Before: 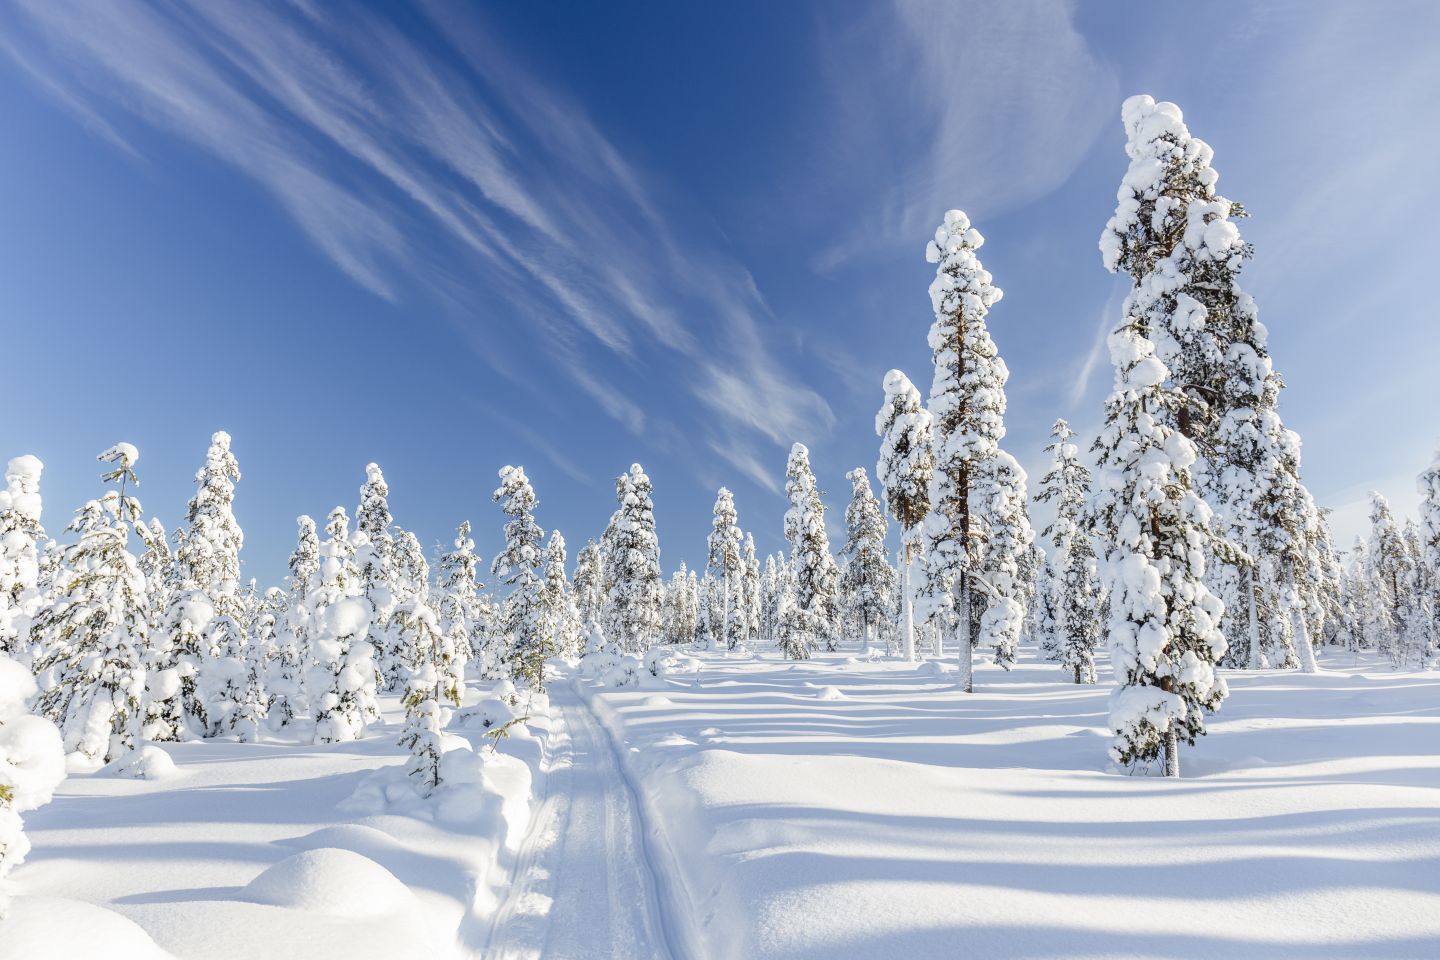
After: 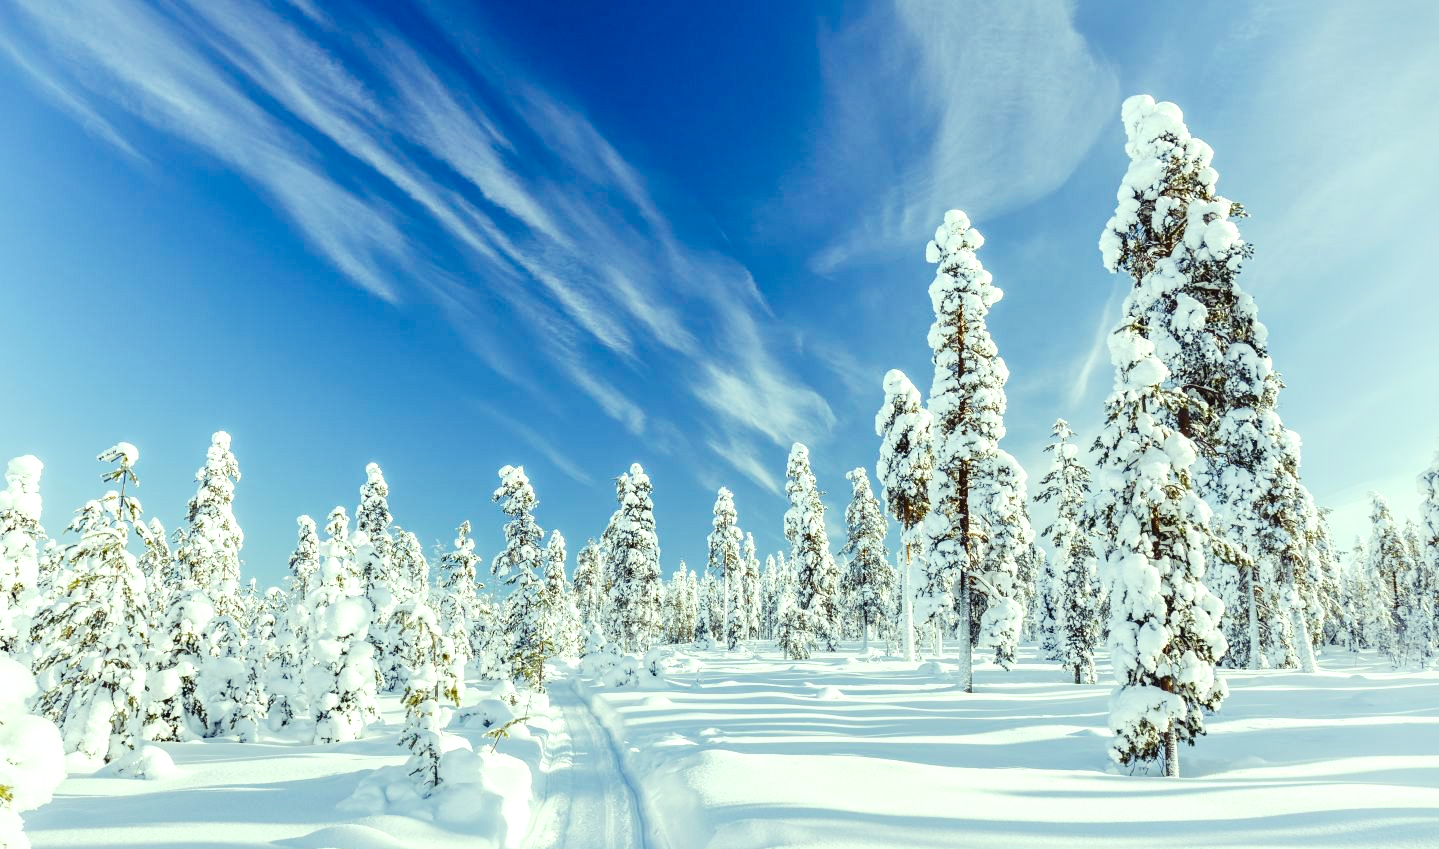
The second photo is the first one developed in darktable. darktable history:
crop and rotate: top 0%, bottom 11.51%
tone curve: curves: ch0 [(0, 0.025) (0.15, 0.143) (0.452, 0.486) (0.751, 0.788) (1, 0.961)]; ch1 [(0, 0) (0.43, 0.408) (0.476, 0.469) (0.497, 0.507) (0.546, 0.571) (0.566, 0.607) (0.62, 0.657) (1, 1)]; ch2 [(0, 0) (0.386, 0.397) (0.505, 0.498) (0.547, 0.546) (0.579, 0.58) (1, 1)], preserve colors none
local contrast: mode bilateral grid, contrast 20, coarseness 50, detail 128%, midtone range 0.2
color balance rgb: highlights gain › luminance 15.477%, highlights gain › chroma 6.927%, highlights gain › hue 123.72°, global offset › hue 170.39°, perceptual saturation grading › global saturation 20%, perceptual saturation grading › highlights -24.828%, perceptual saturation grading › shadows 25.656%, global vibrance 35.114%, contrast 9.99%
